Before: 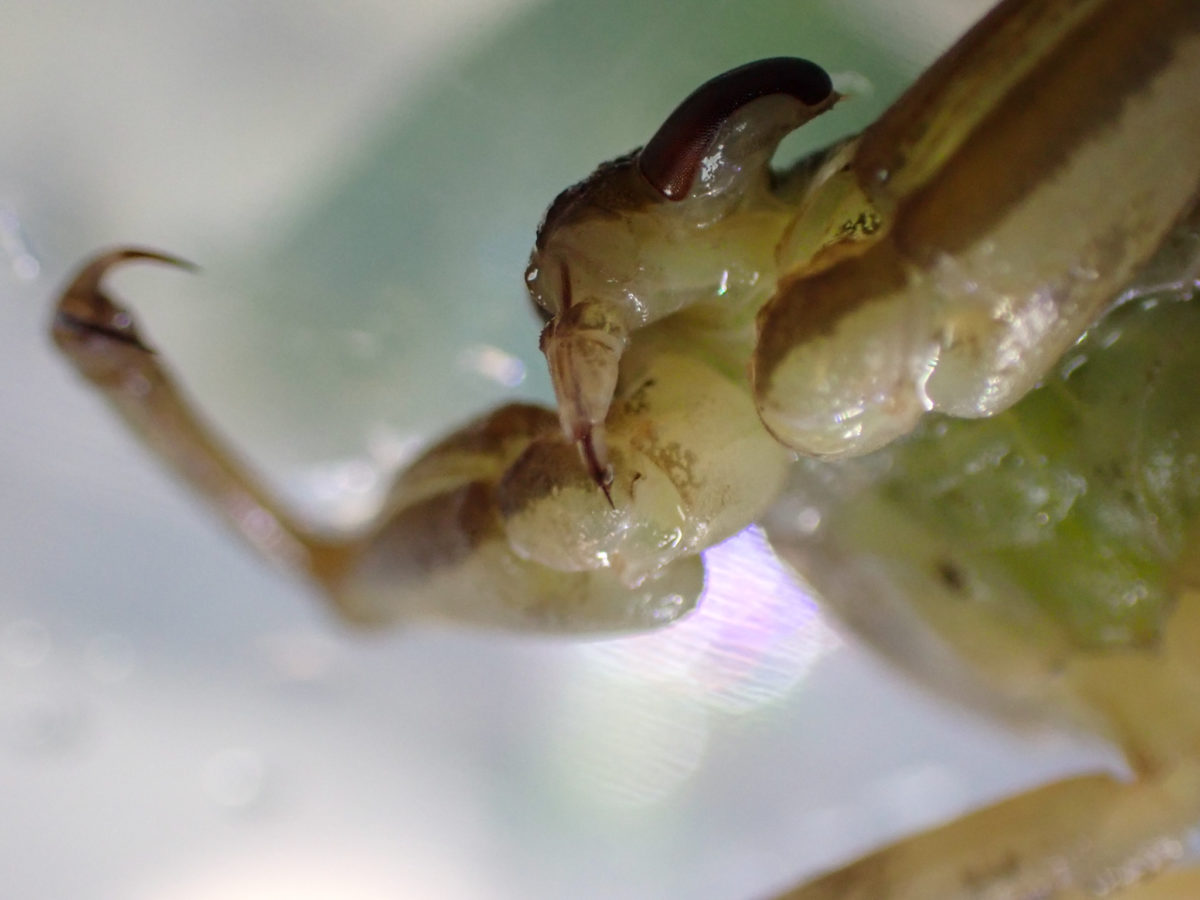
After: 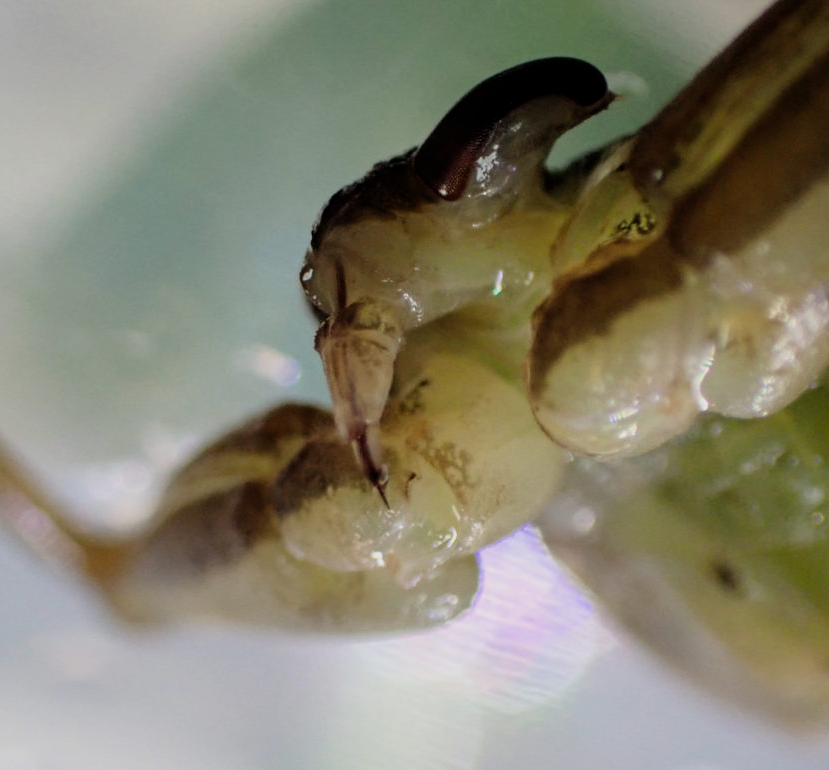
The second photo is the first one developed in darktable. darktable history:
crop: left 18.777%, right 12.07%, bottom 14.423%
filmic rgb: black relative exposure -8 EV, white relative exposure 4 EV, threshold 2.96 EV, hardness 4.16, latitude 49.42%, contrast 1.101, enable highlight reconstruction true
